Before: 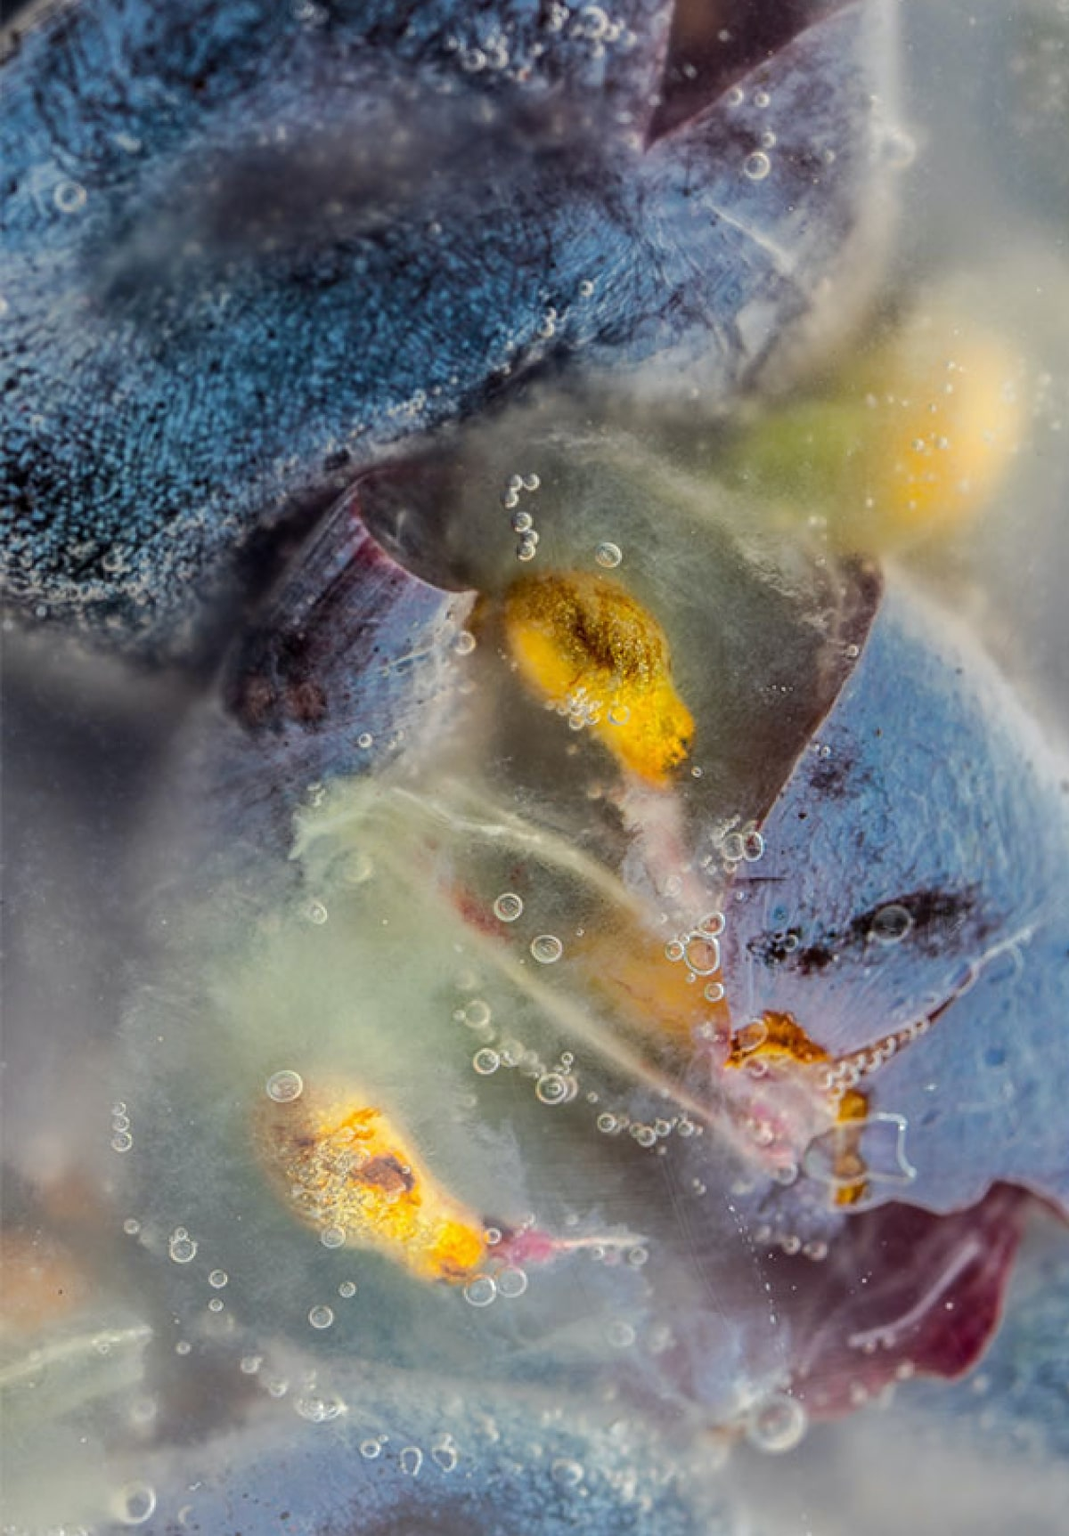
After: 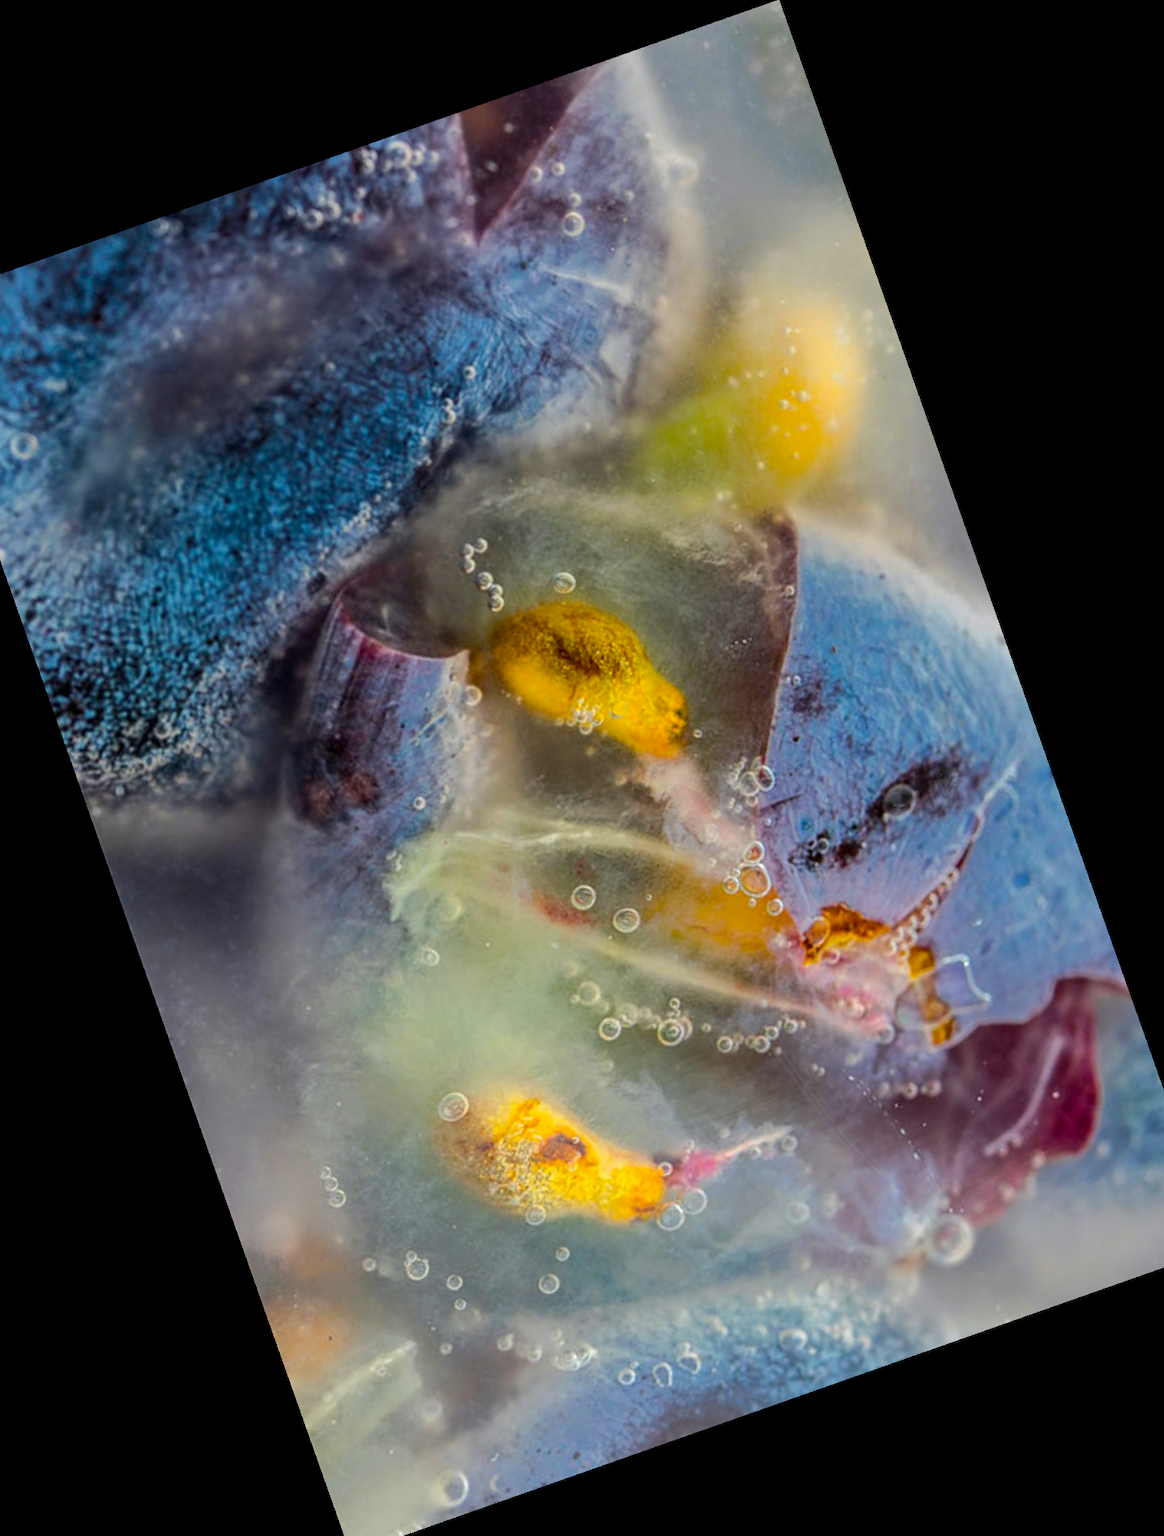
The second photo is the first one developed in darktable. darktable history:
color balance rgb: perceptual saturation grading › global saturation 30%, global vibrance 20%
crop and rotate: angle 19.43°, left 6.812%, right 4.125%, bottom 1.087%
